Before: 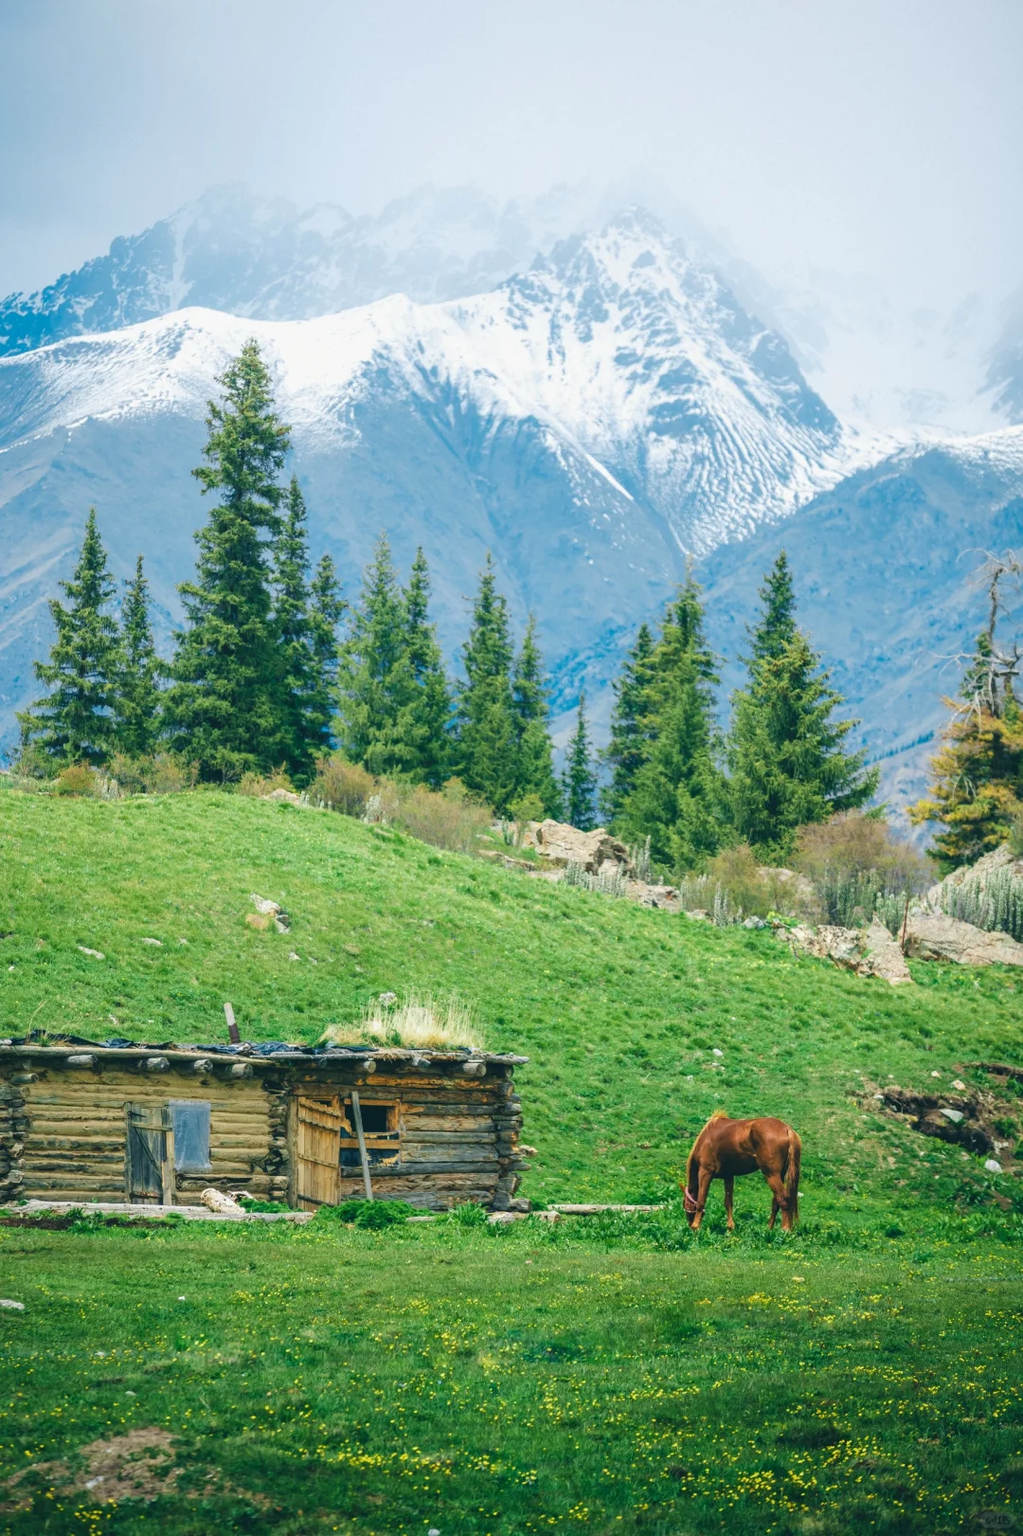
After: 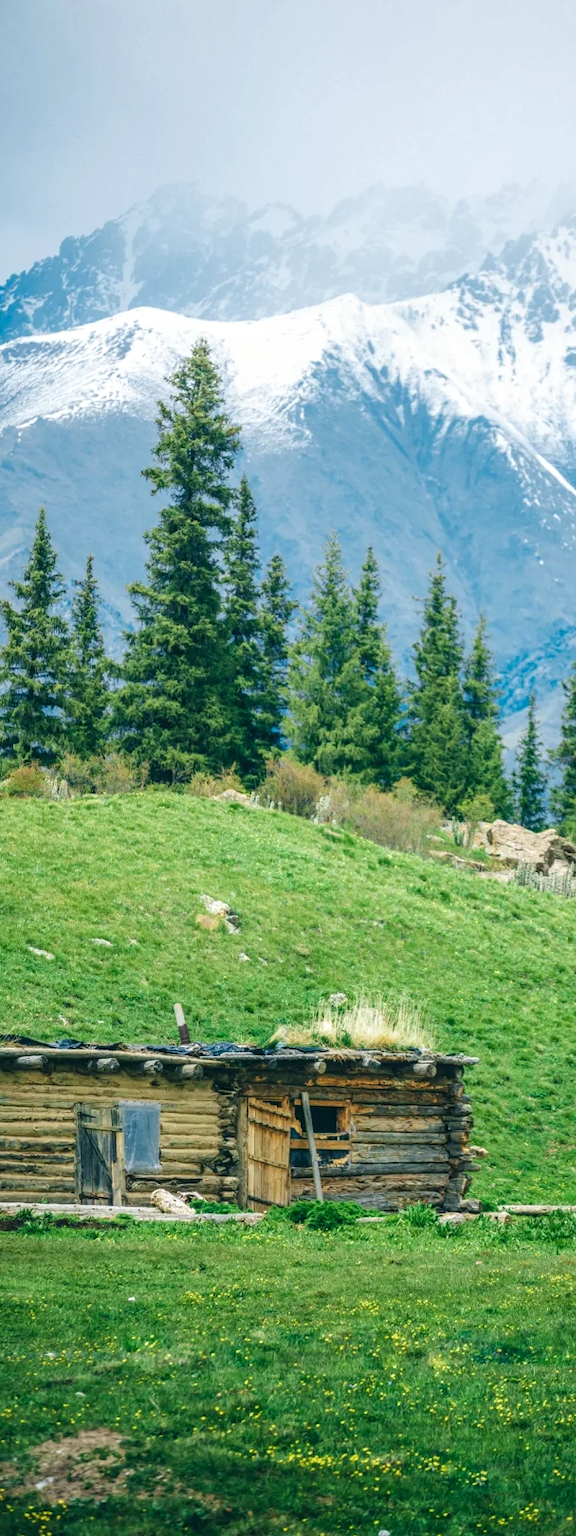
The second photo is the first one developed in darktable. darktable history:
crop: left 4.946%, right 38.747%
local contrast: on, module defaults
